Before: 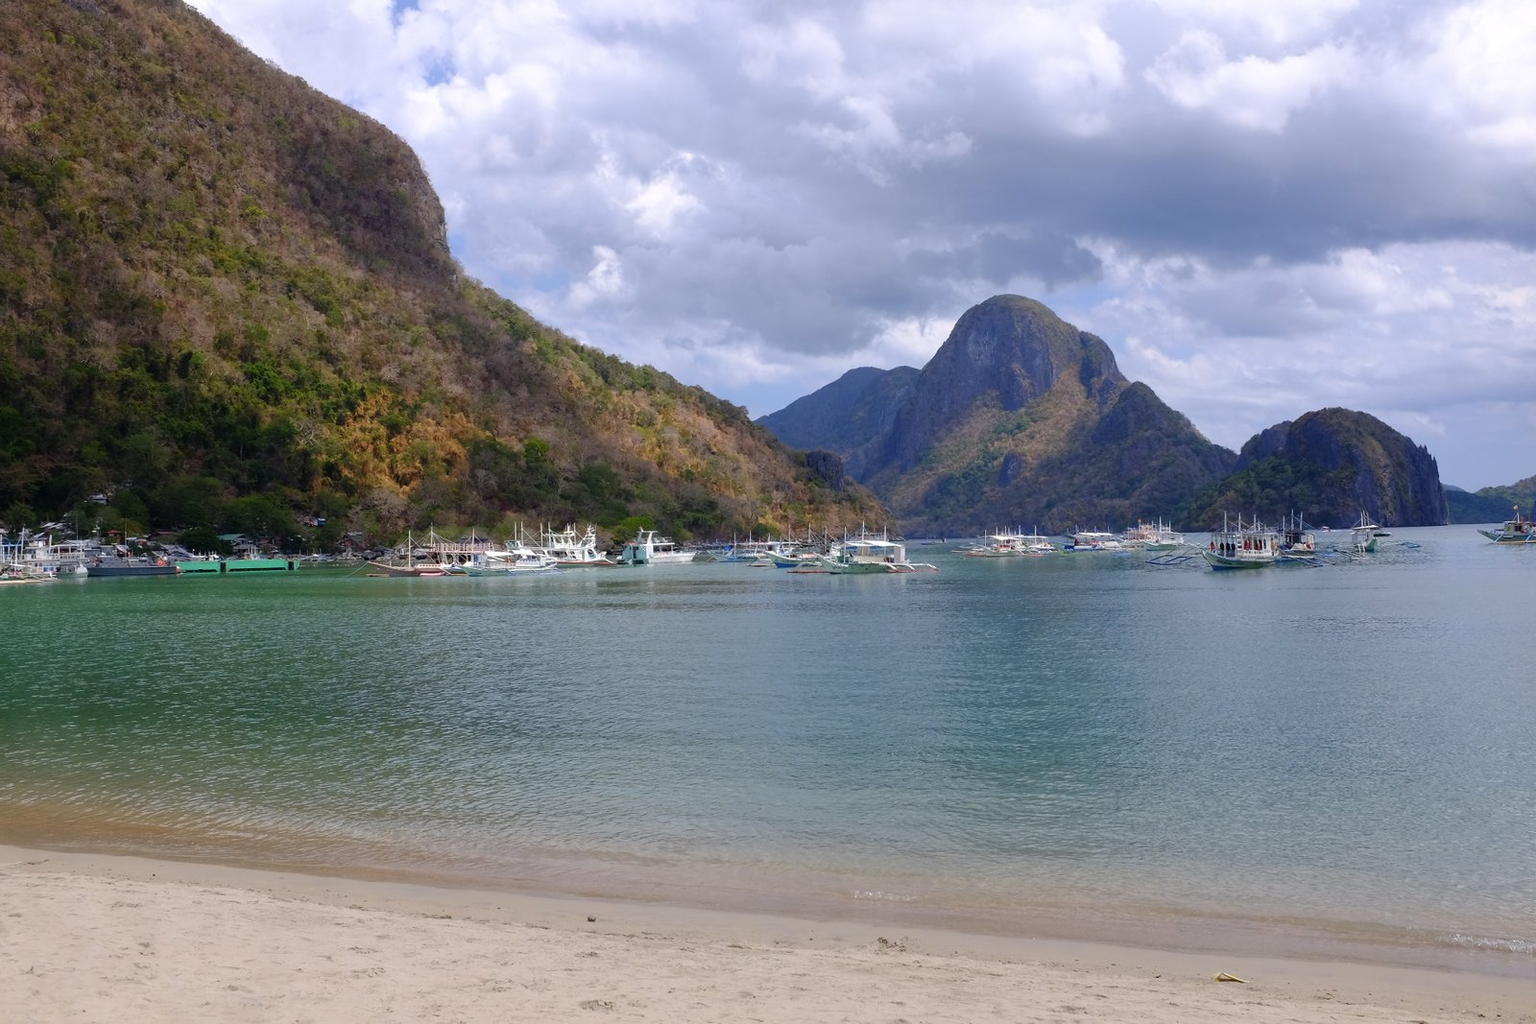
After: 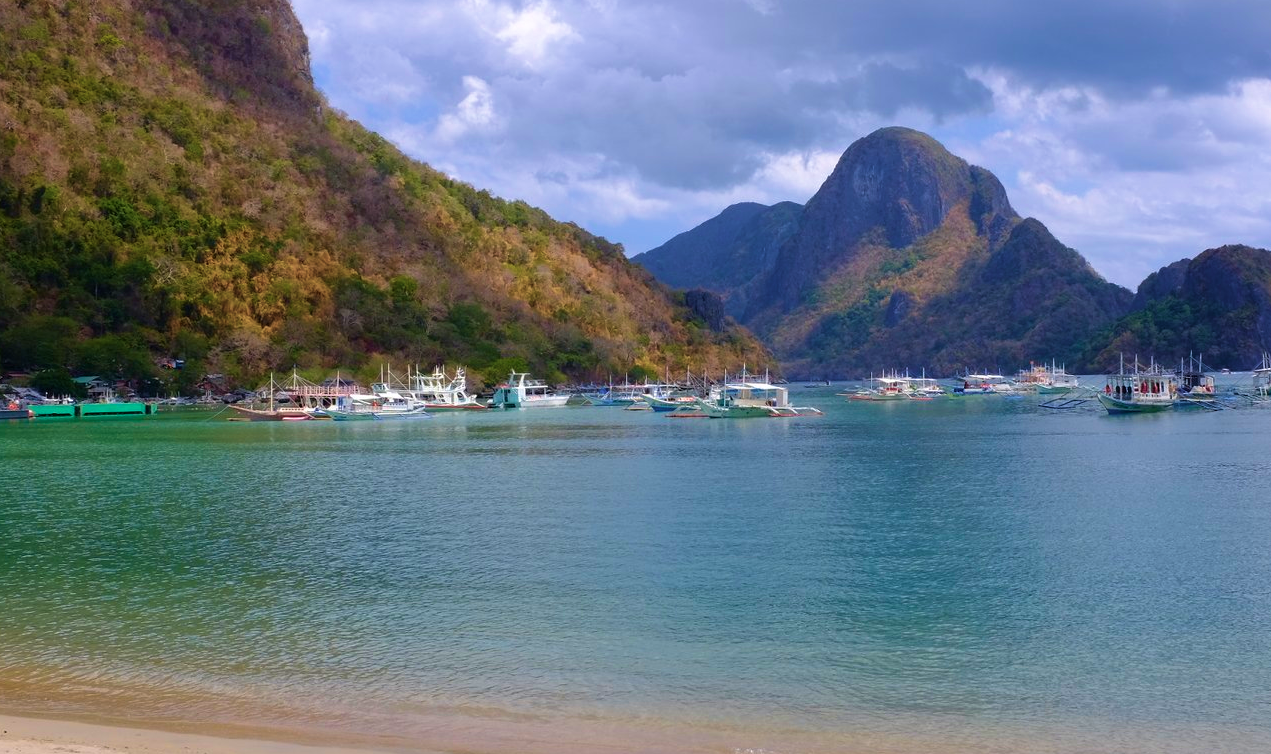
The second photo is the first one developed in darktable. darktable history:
crop: left 9.712%, top 16.928%, right 10.845%, bottom 12.332%
velvia: strength 67.07%, mid-tones bias 0.972
